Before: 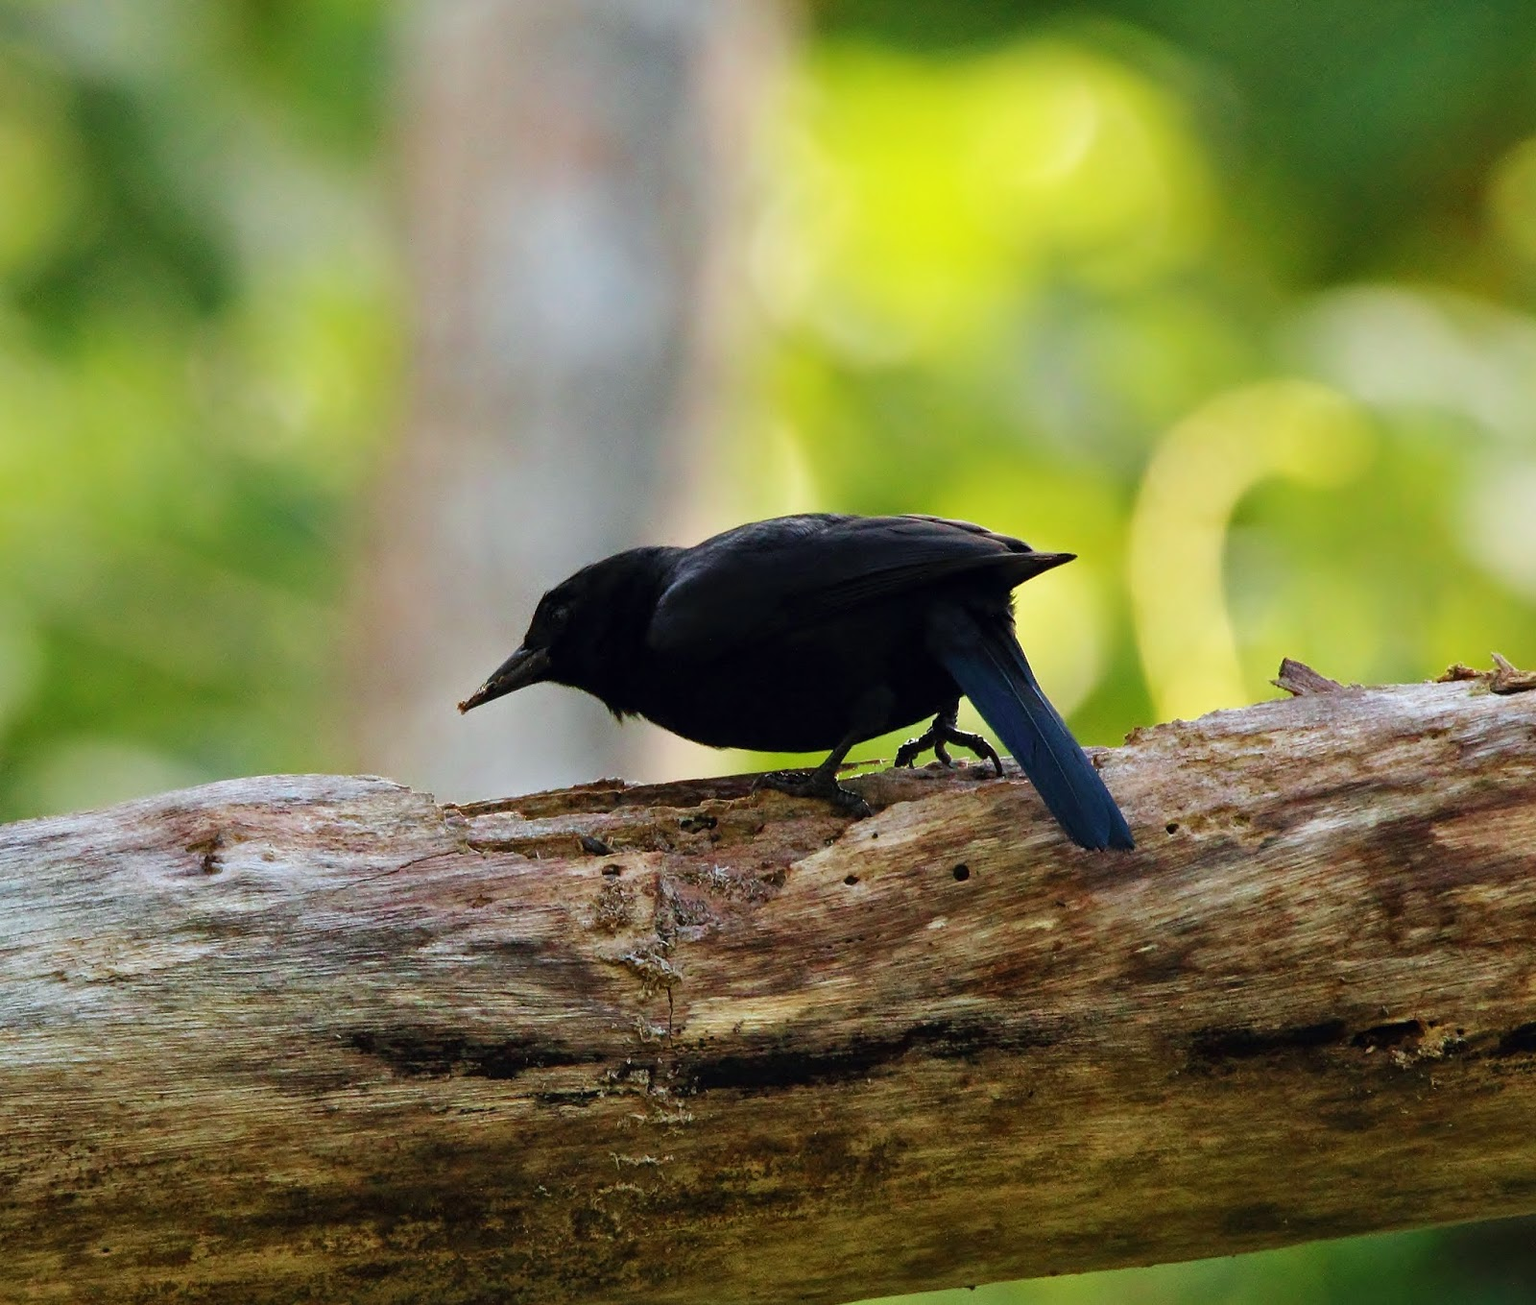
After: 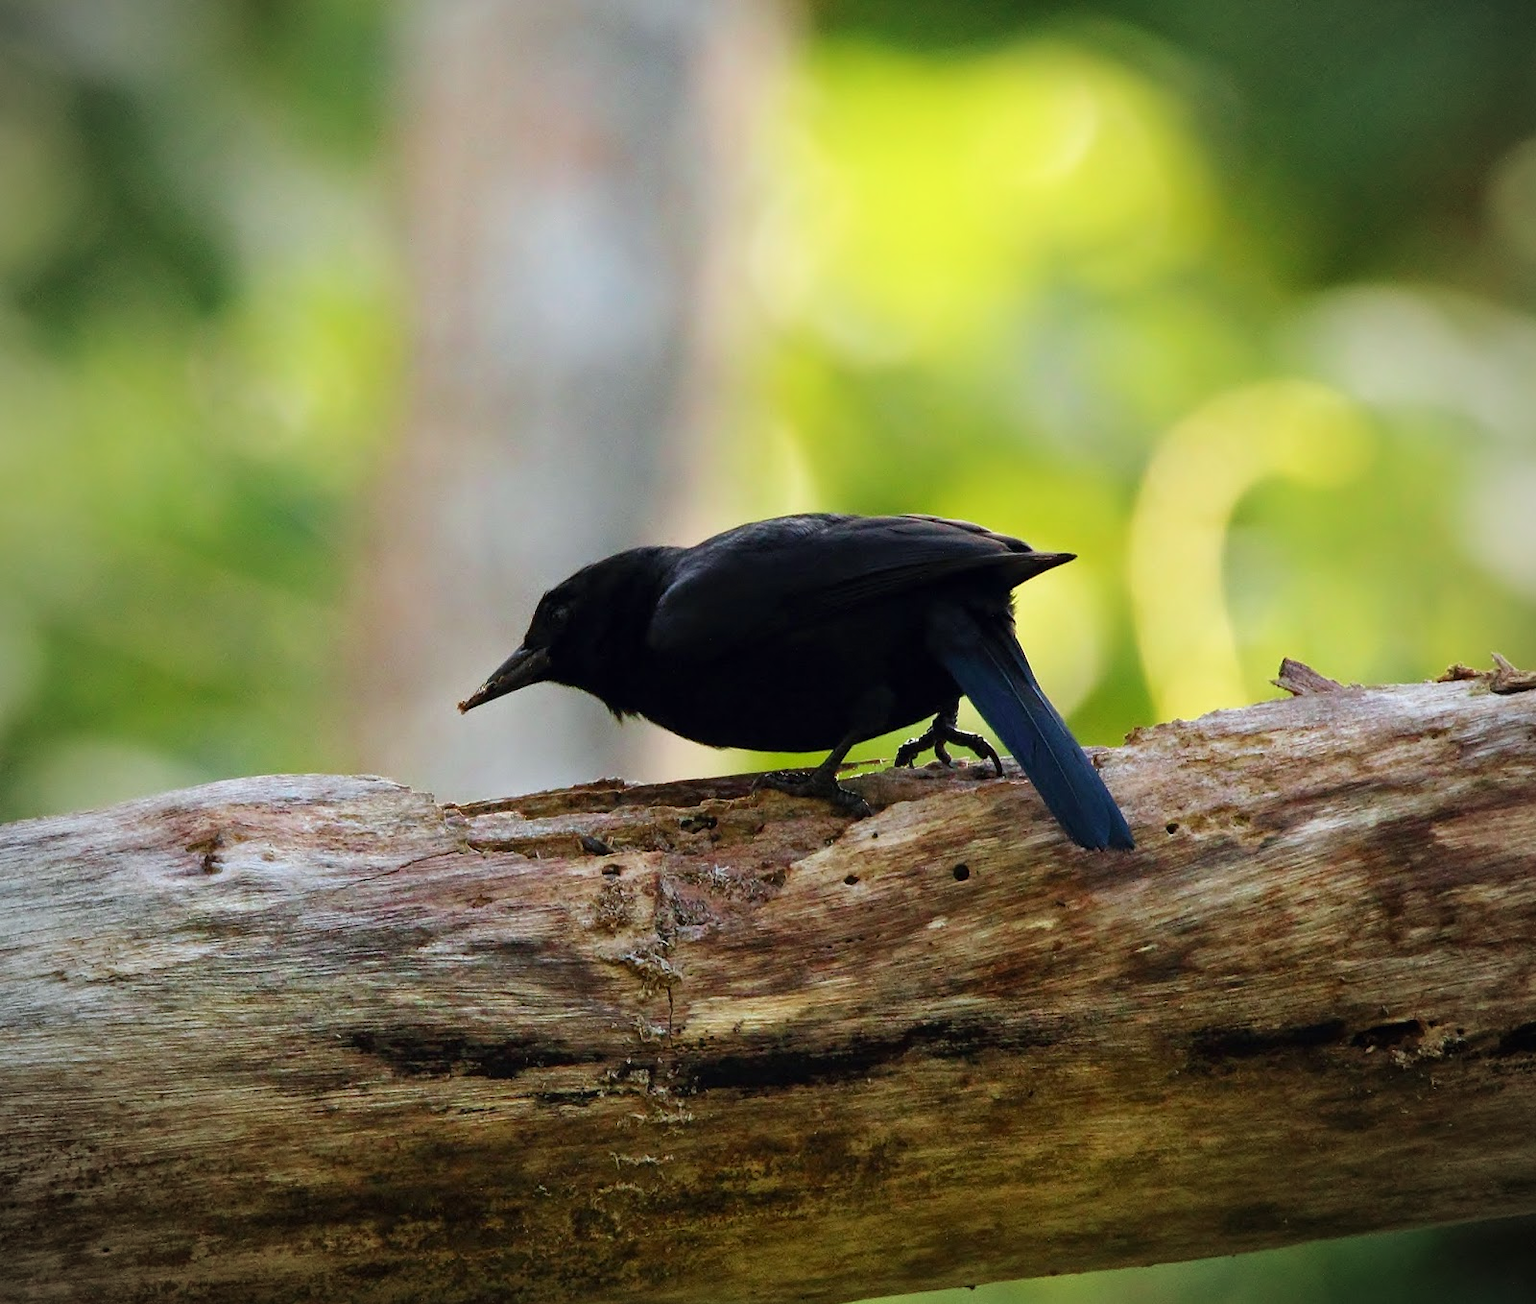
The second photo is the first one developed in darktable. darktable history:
vignetting: on, module defaults
shadows and highlights: shadows -24.28, highlights 49.77, soften with gaussian
